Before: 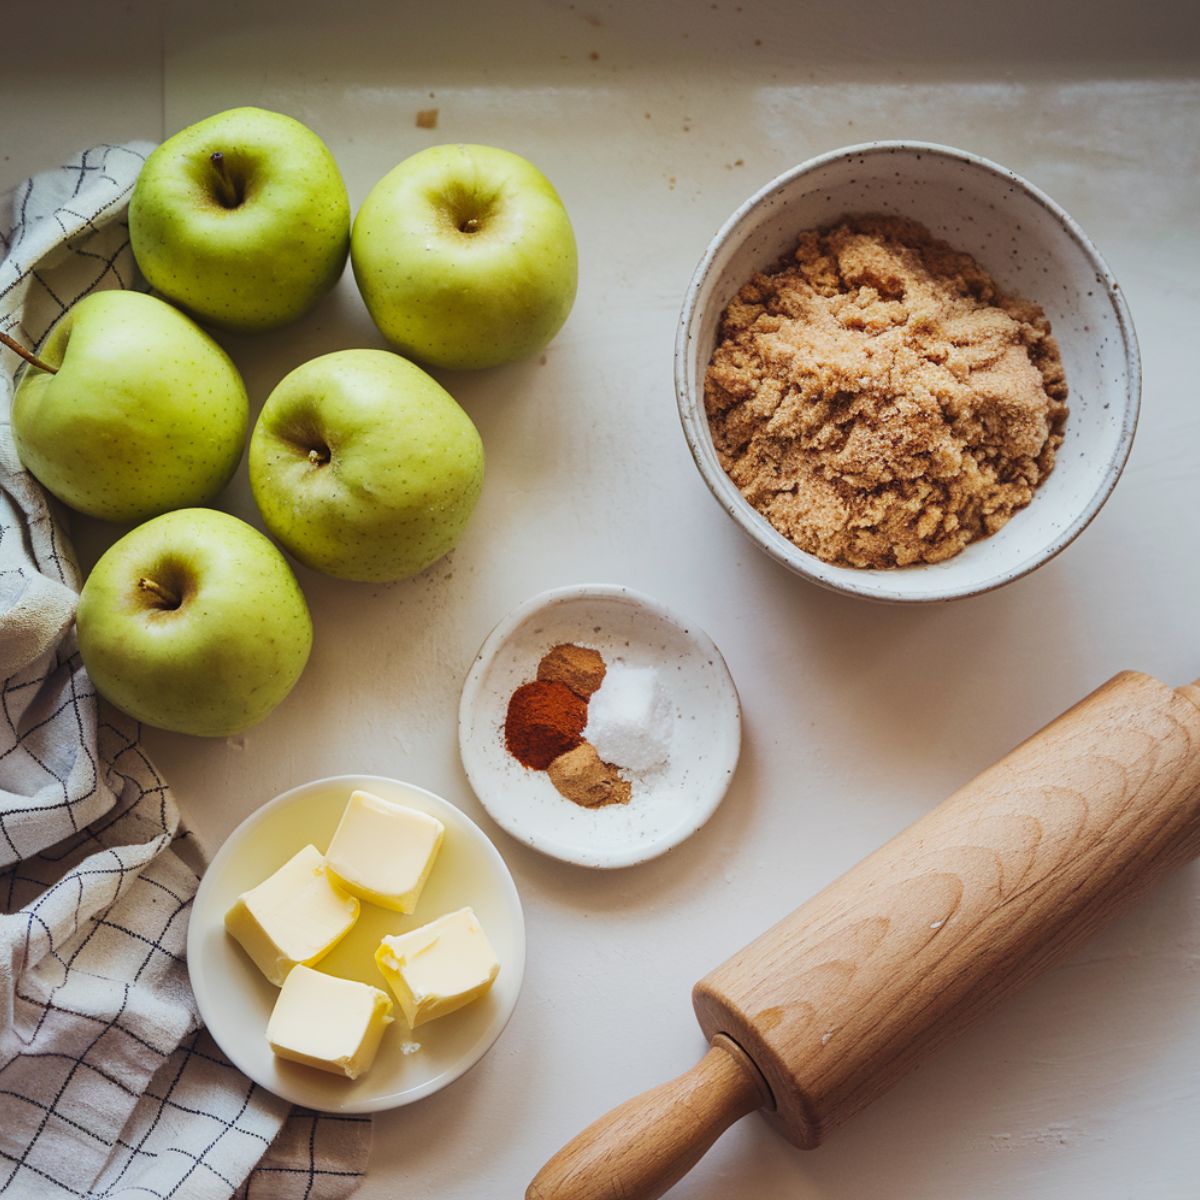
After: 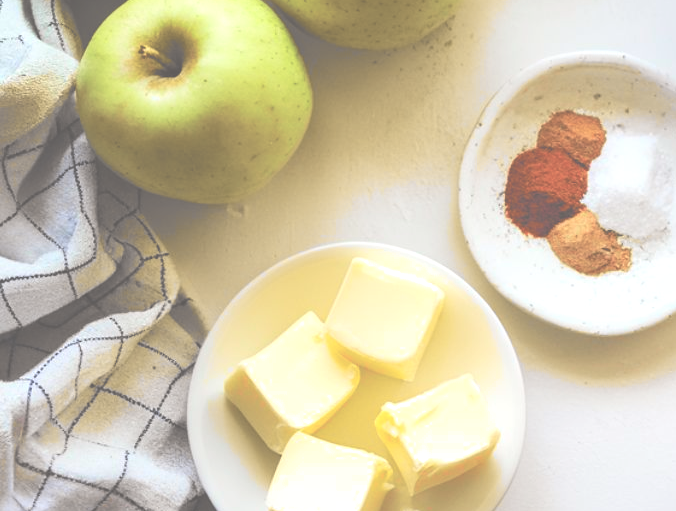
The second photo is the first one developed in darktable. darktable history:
tone curve: curves: ch0 [(0, 0.024) (0.049, 0.038) (0.176, 0.162) (0.33, 0.331) (0.432, 0.475) (0.601, 0.665) (0.843, 0.876) (1, 1)]; ch1 [(0, 0) (0.339, 0.358) (0.445, 0.439) (0.476, 0.47) (0.504, 0.504) (0.53, 0.511) (0.557, 0.558) (0.627, 0.635) (0.728, 0.746) (1, 1)]; ch2 [(0, 0) (0.327, 0.324) (0.417, 0.44) (0.46, 0.453) (0.502, 0.504) (0.526, 0.52) (0.54, 0.564) (0.606, 0.626) (0.76, 0.75) (1, 1)], color space Lab, independent channels, preserve colors none
exposure: black level correction -0.071, exposure 0.5 EV, compensate highlight preservation false
crop: top 44.483%, right 43.593%, bottom 12.892%
